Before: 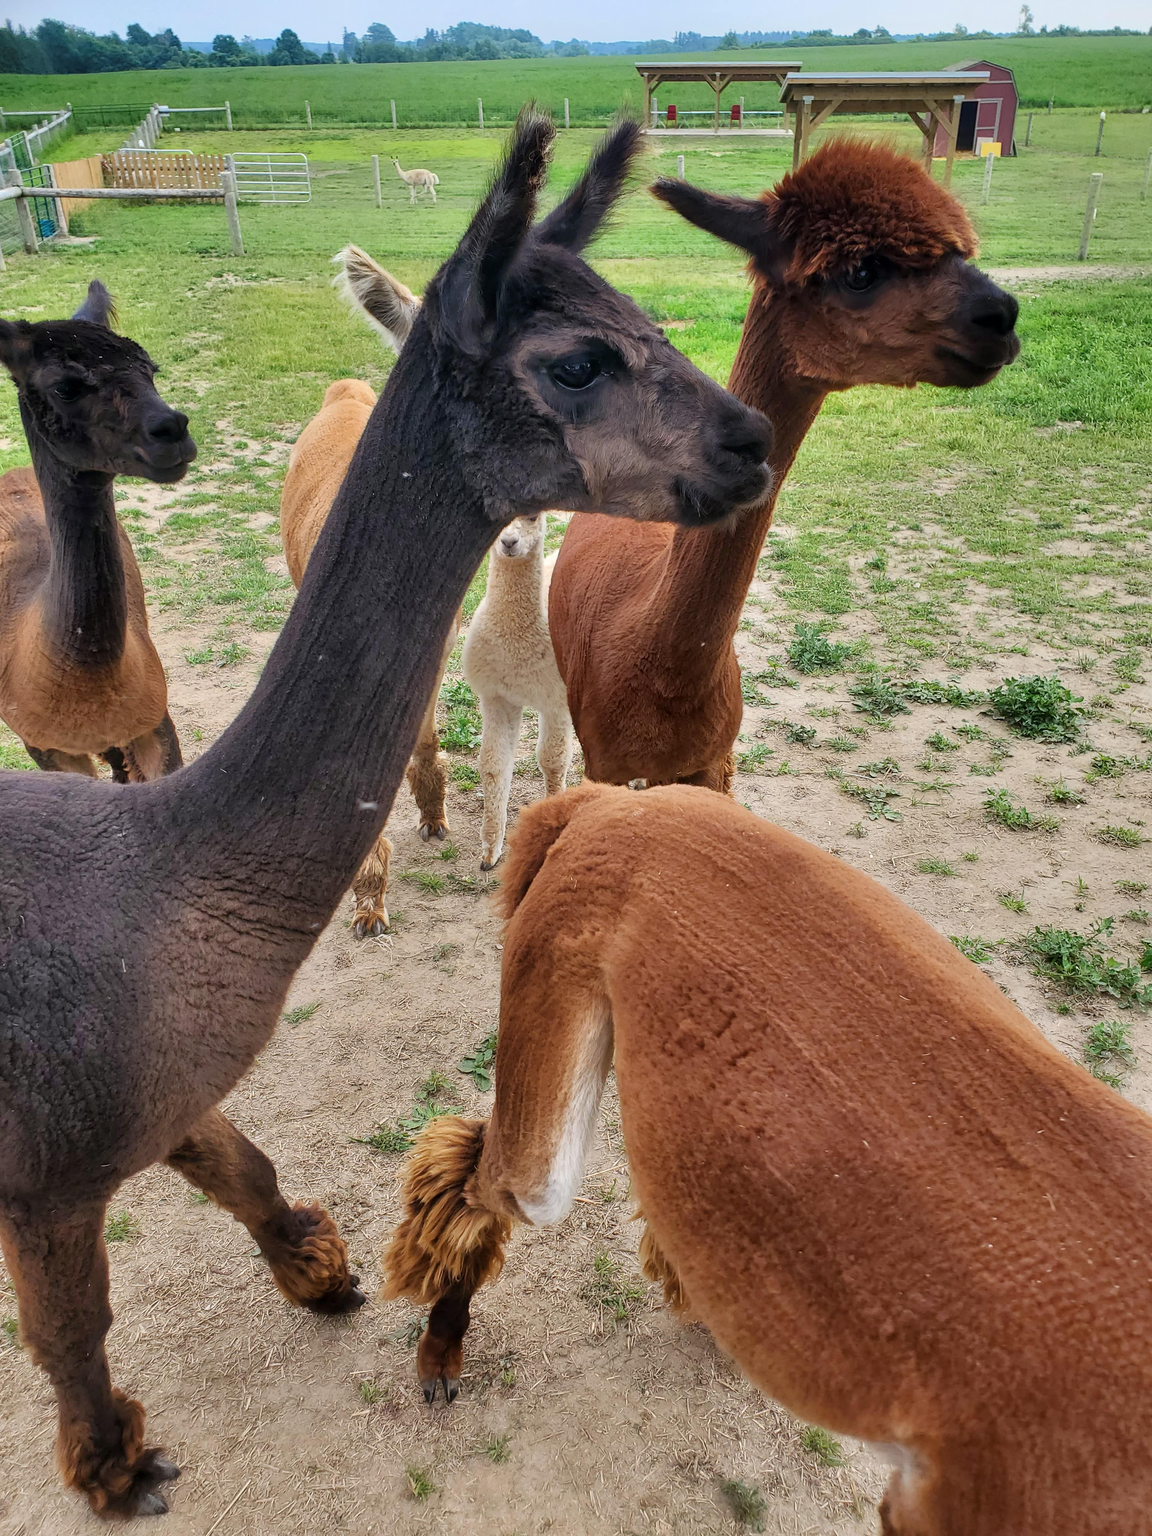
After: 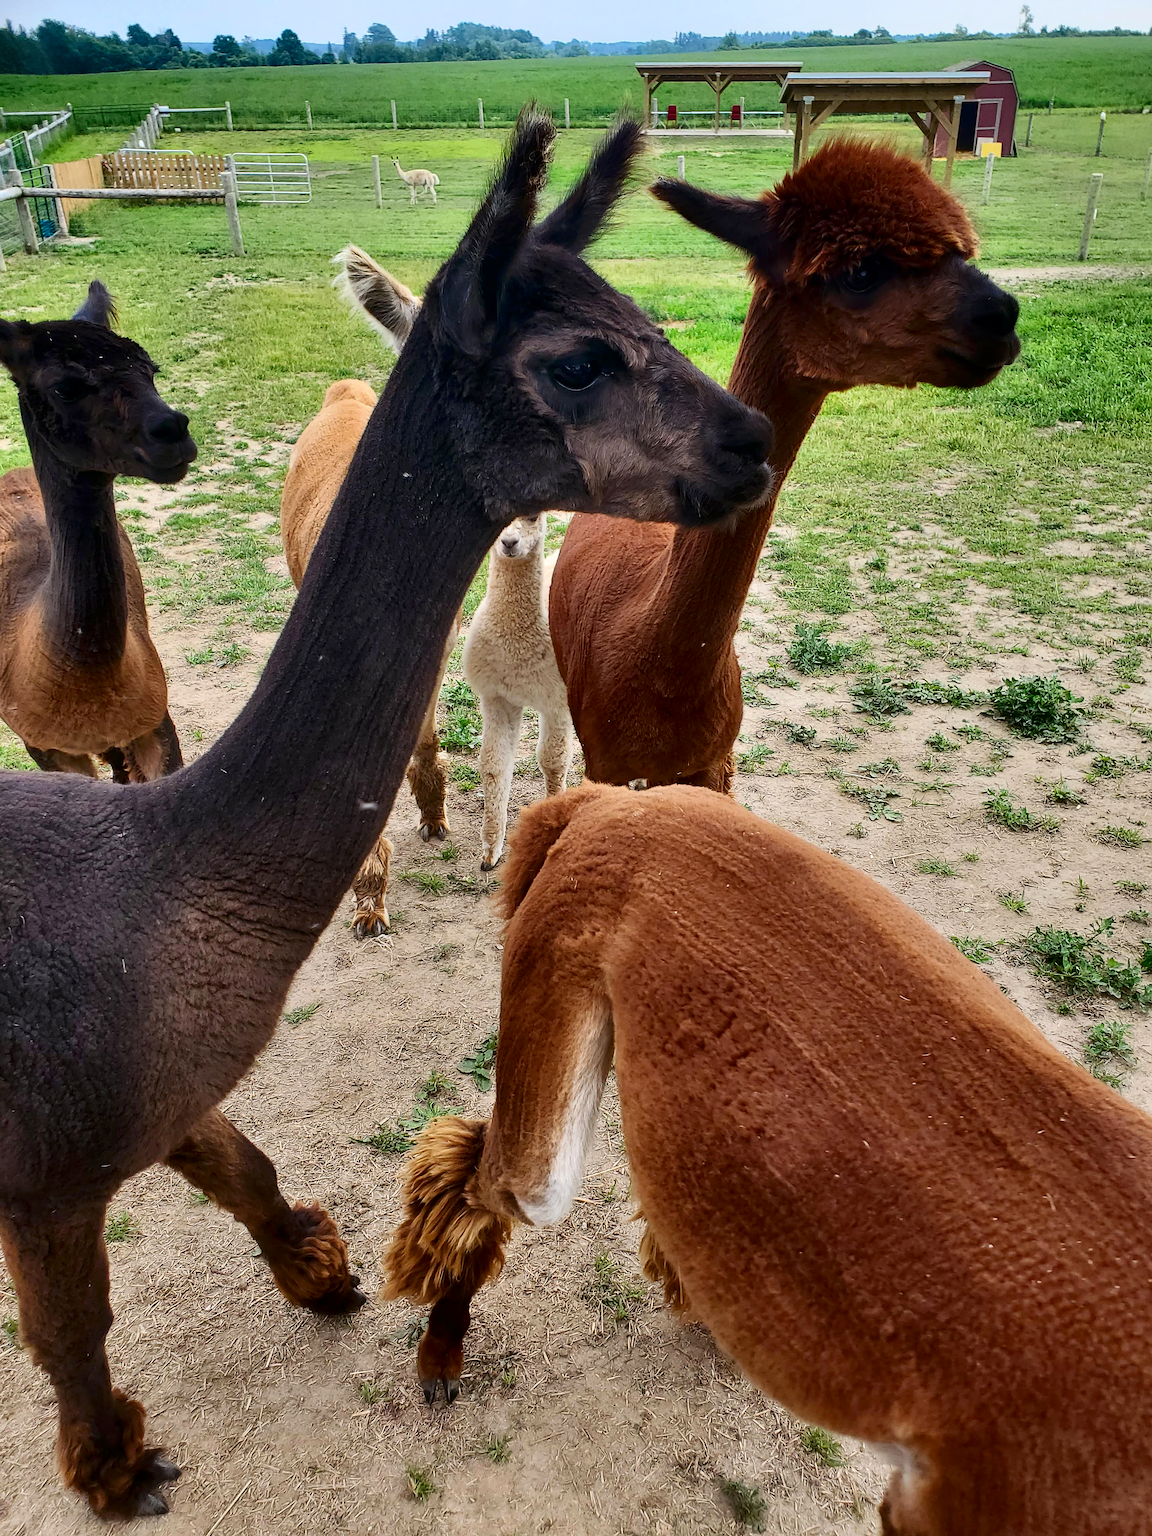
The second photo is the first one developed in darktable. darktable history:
contrast brightness saturation: contrast 0.199, brightness -0.11, saturation 0.101
sharpen: amount 0.204
